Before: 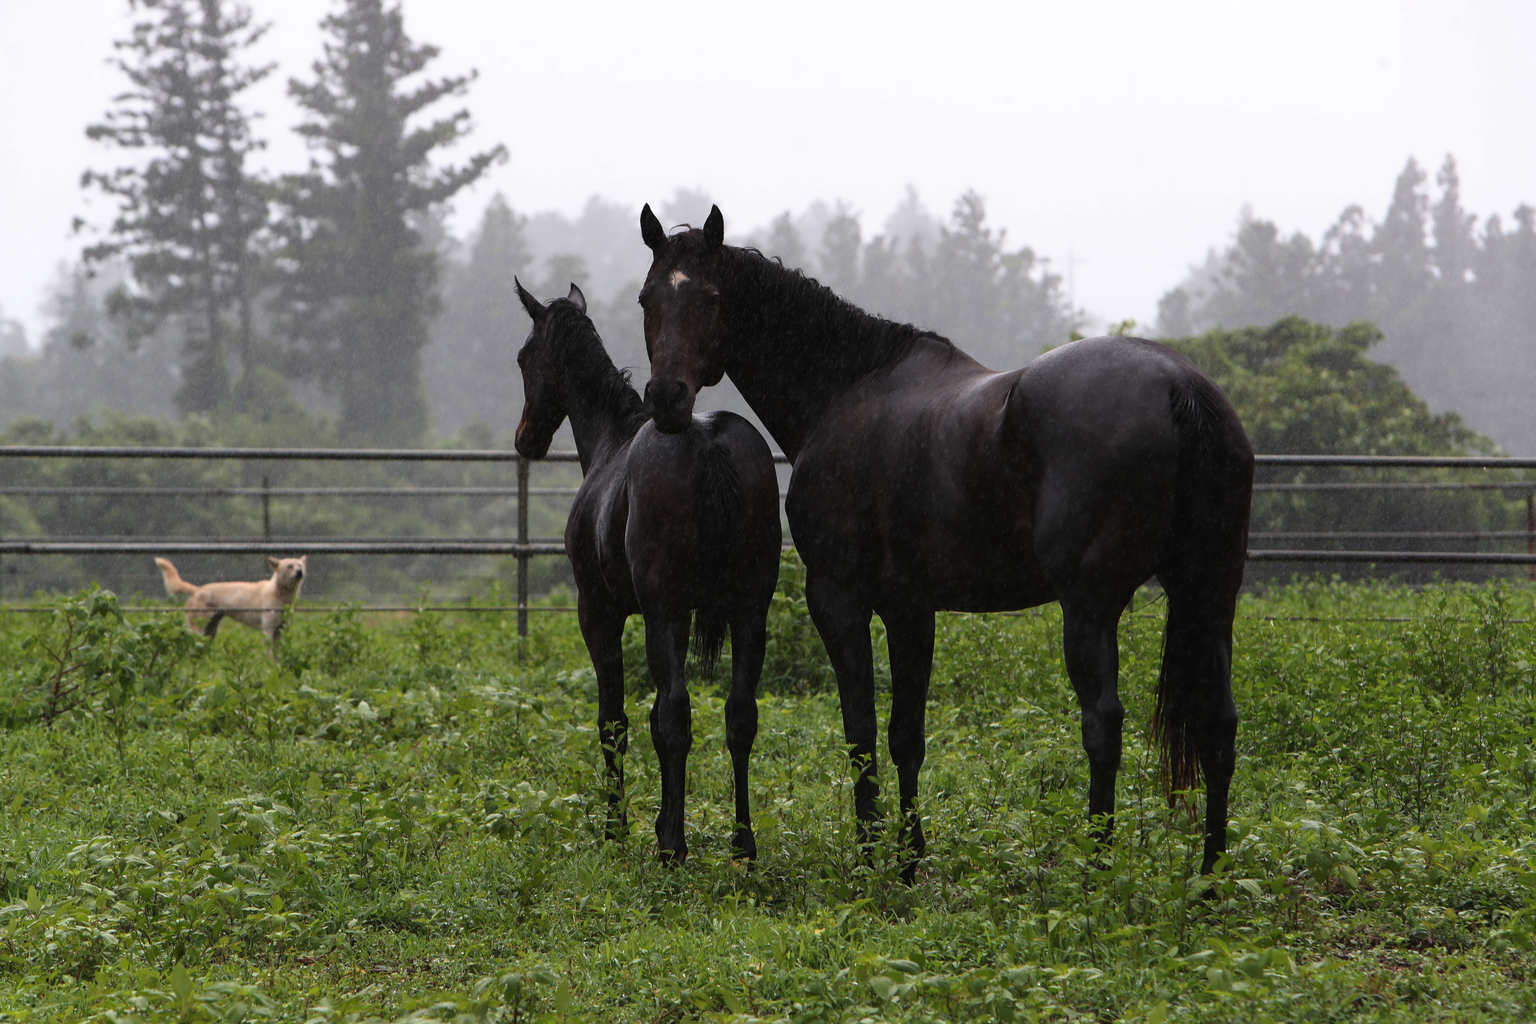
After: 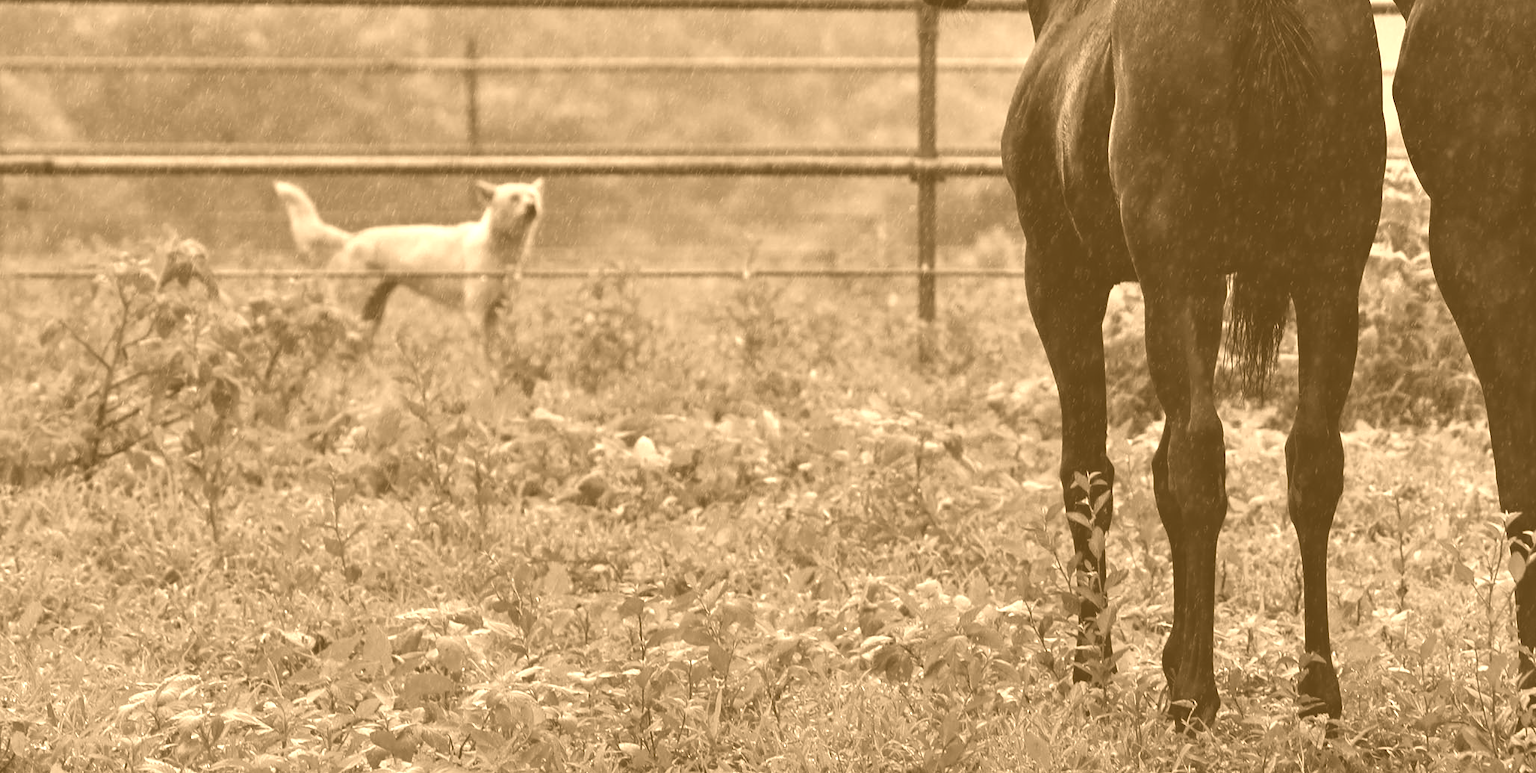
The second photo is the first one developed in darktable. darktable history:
bloom: size 3%, threshold 100%, strength 0%
crop: top 44.483%, right 43.593%, bottom 12.892%
shadows and highlights: radius 118.69, shadows 42.21, highlights -61.56, soften with gaussian
colorize: hue 28.8°, source mix 100%
